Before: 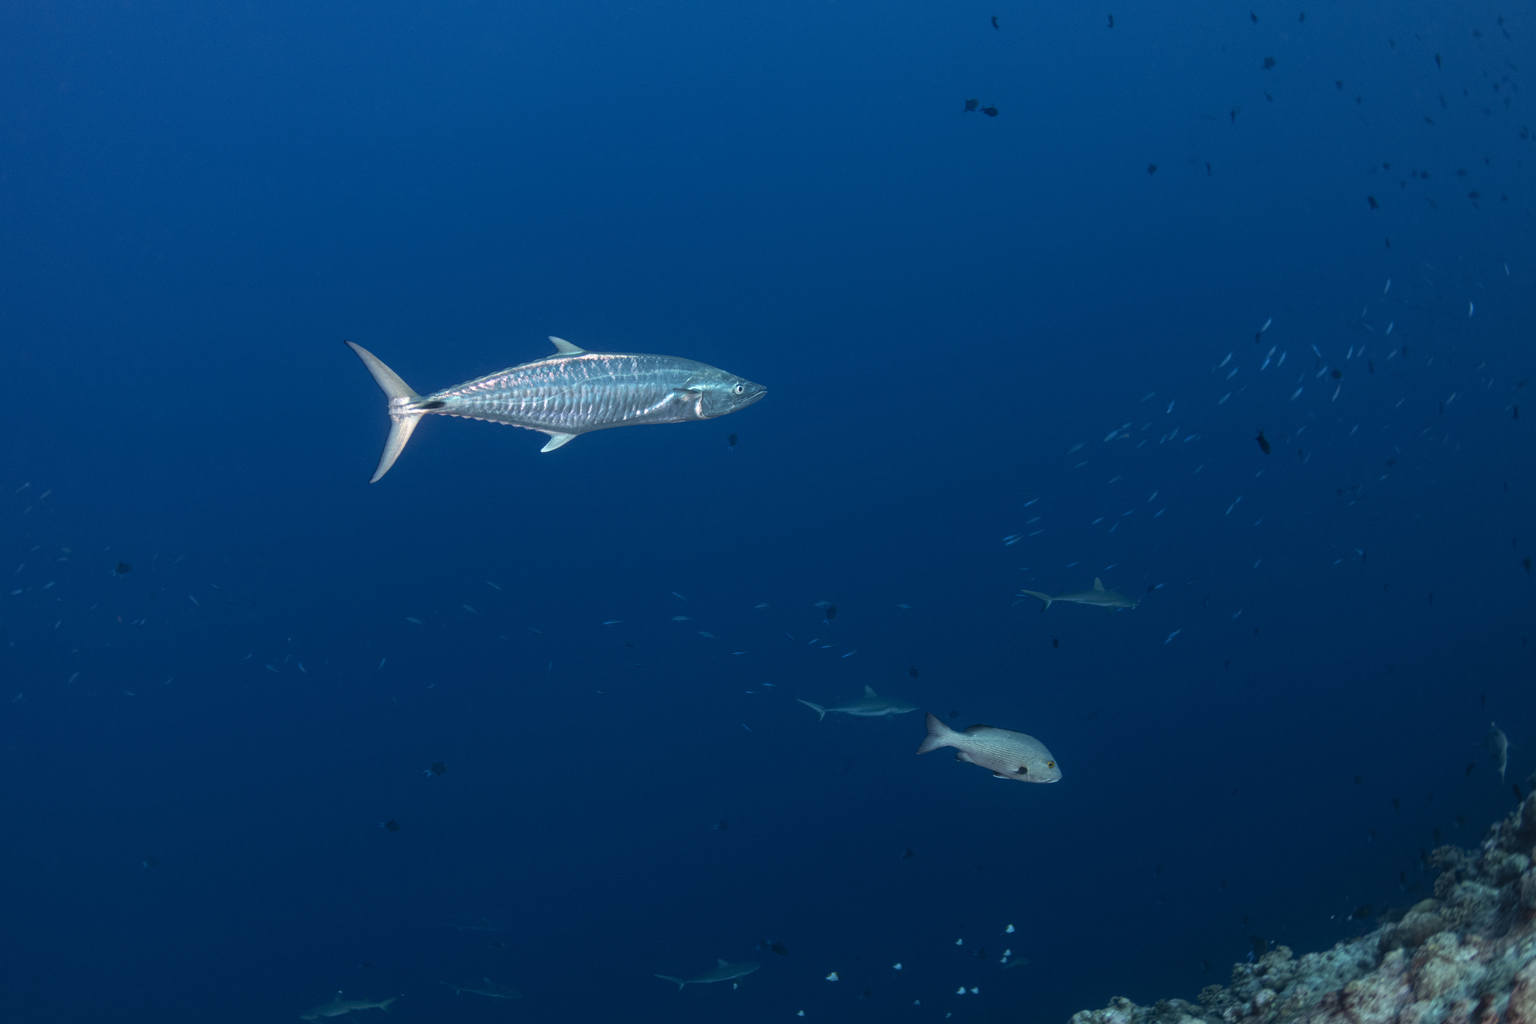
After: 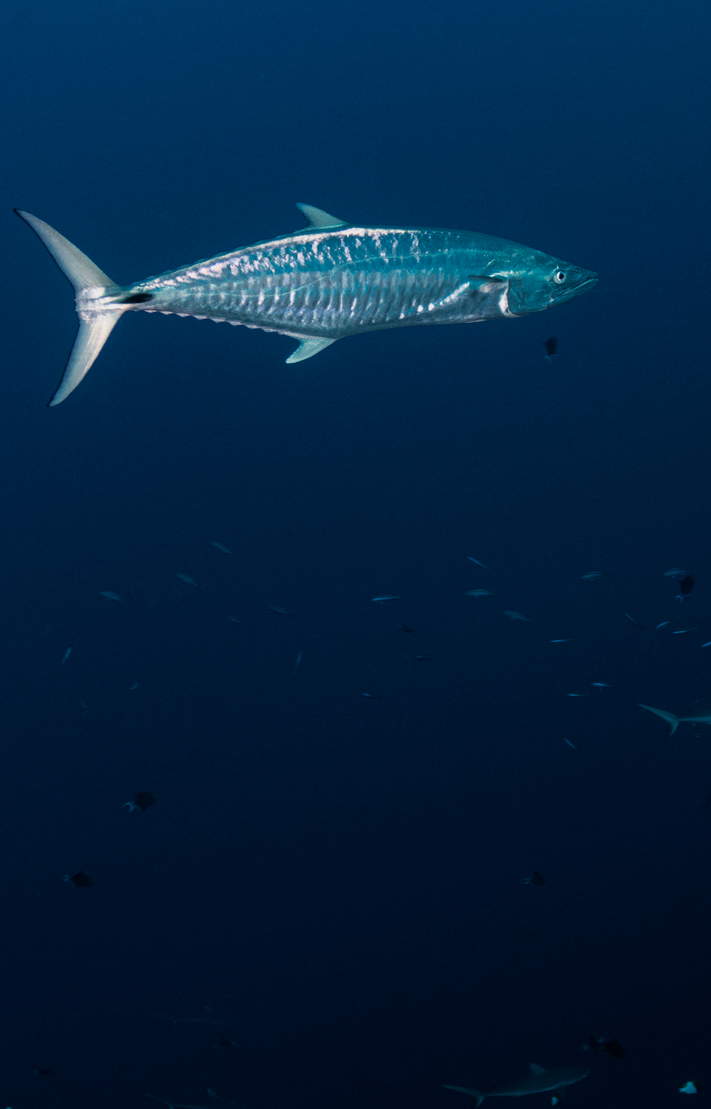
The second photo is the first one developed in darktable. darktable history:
filmic rgb: black relative exposure -5 EV, white relative exposure 3.5 EV, hardness 3.19, contrast 1.3, highlights saturation mix -50%
color zones: curves: ch0 [(0.25, 0.5) (0.636, 0.25) (0.75, 0.5)]
crop and rotate: left 21.77%, top 18.528%, right 44.676%, bottom 2.997%
